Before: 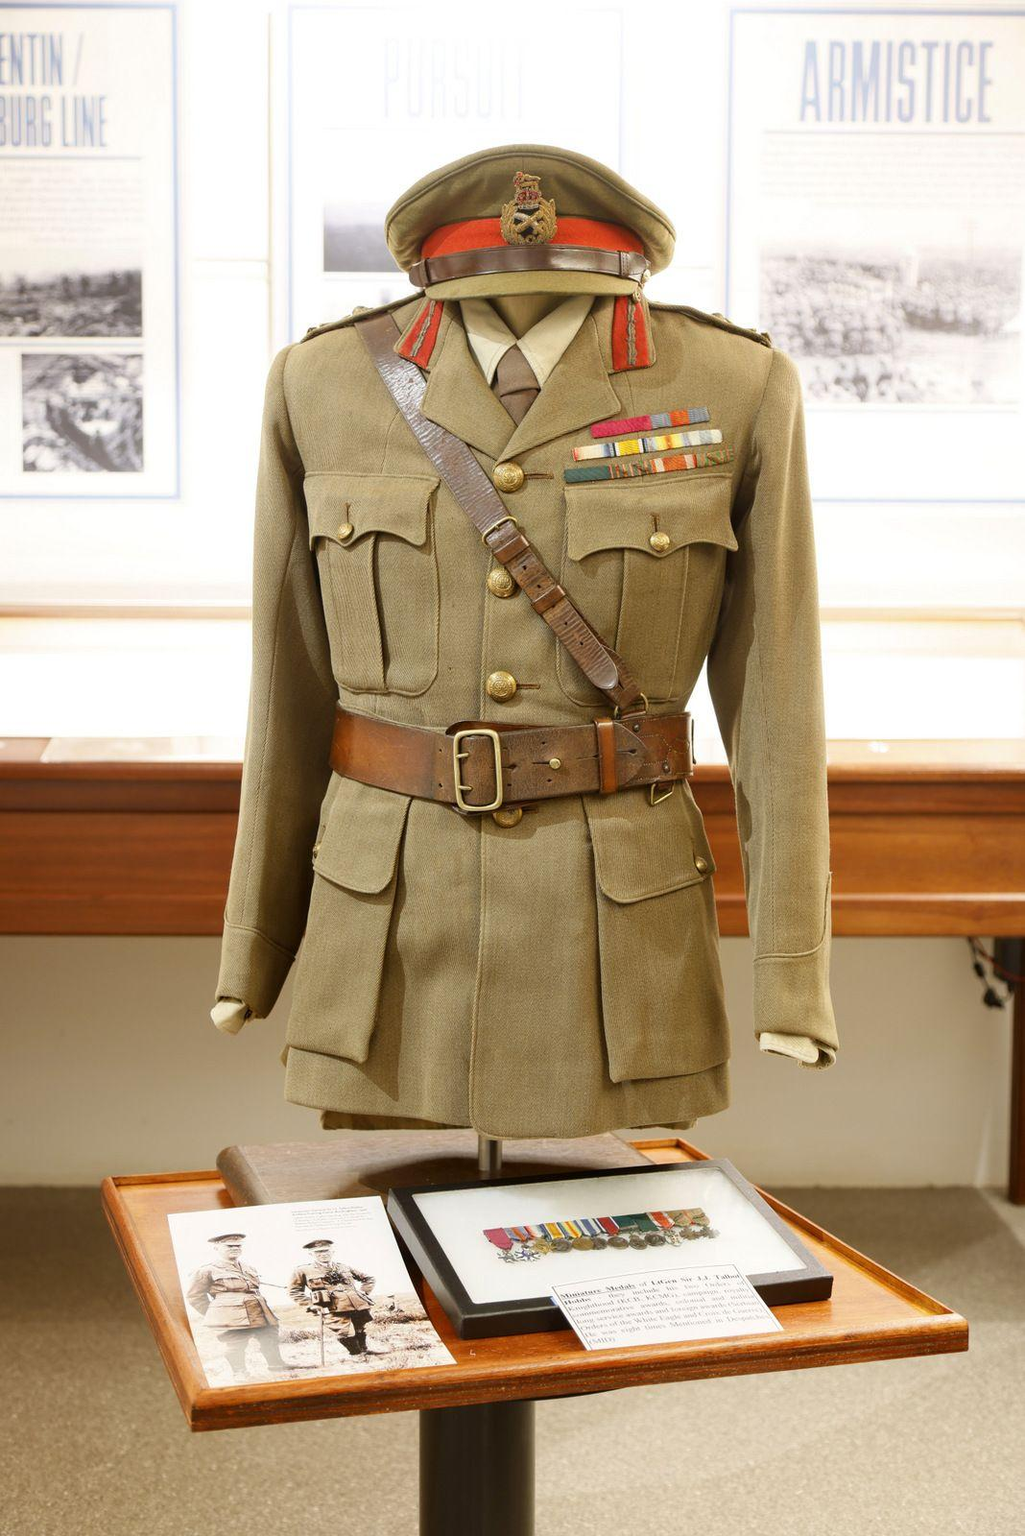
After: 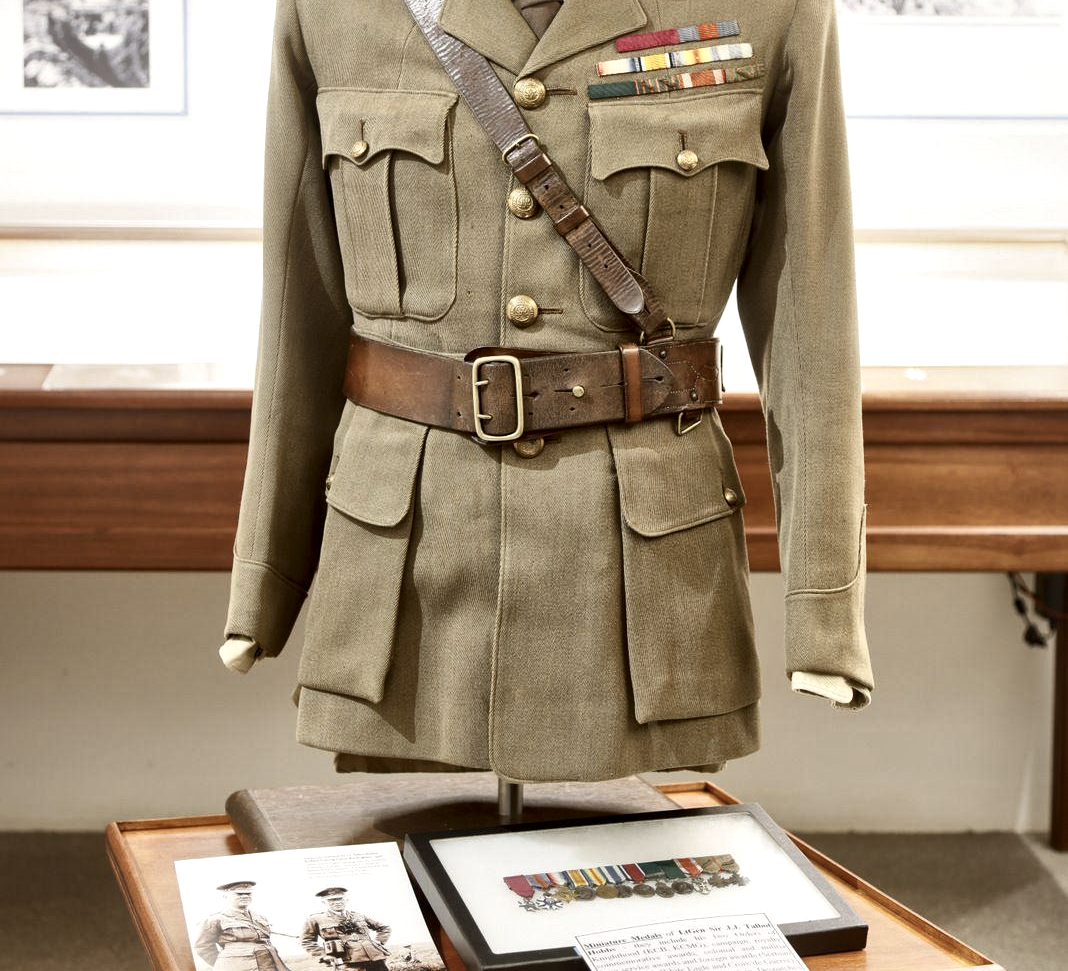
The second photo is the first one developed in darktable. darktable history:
crop and rotate: top 25.357%, bottom 13.942%
local contrast: mode bilateral grid, contrast 20, coarseness 50, detail 179%, midtone range 0.2
contrast brightness saturation: contrast 0.1, saturation -0.3
